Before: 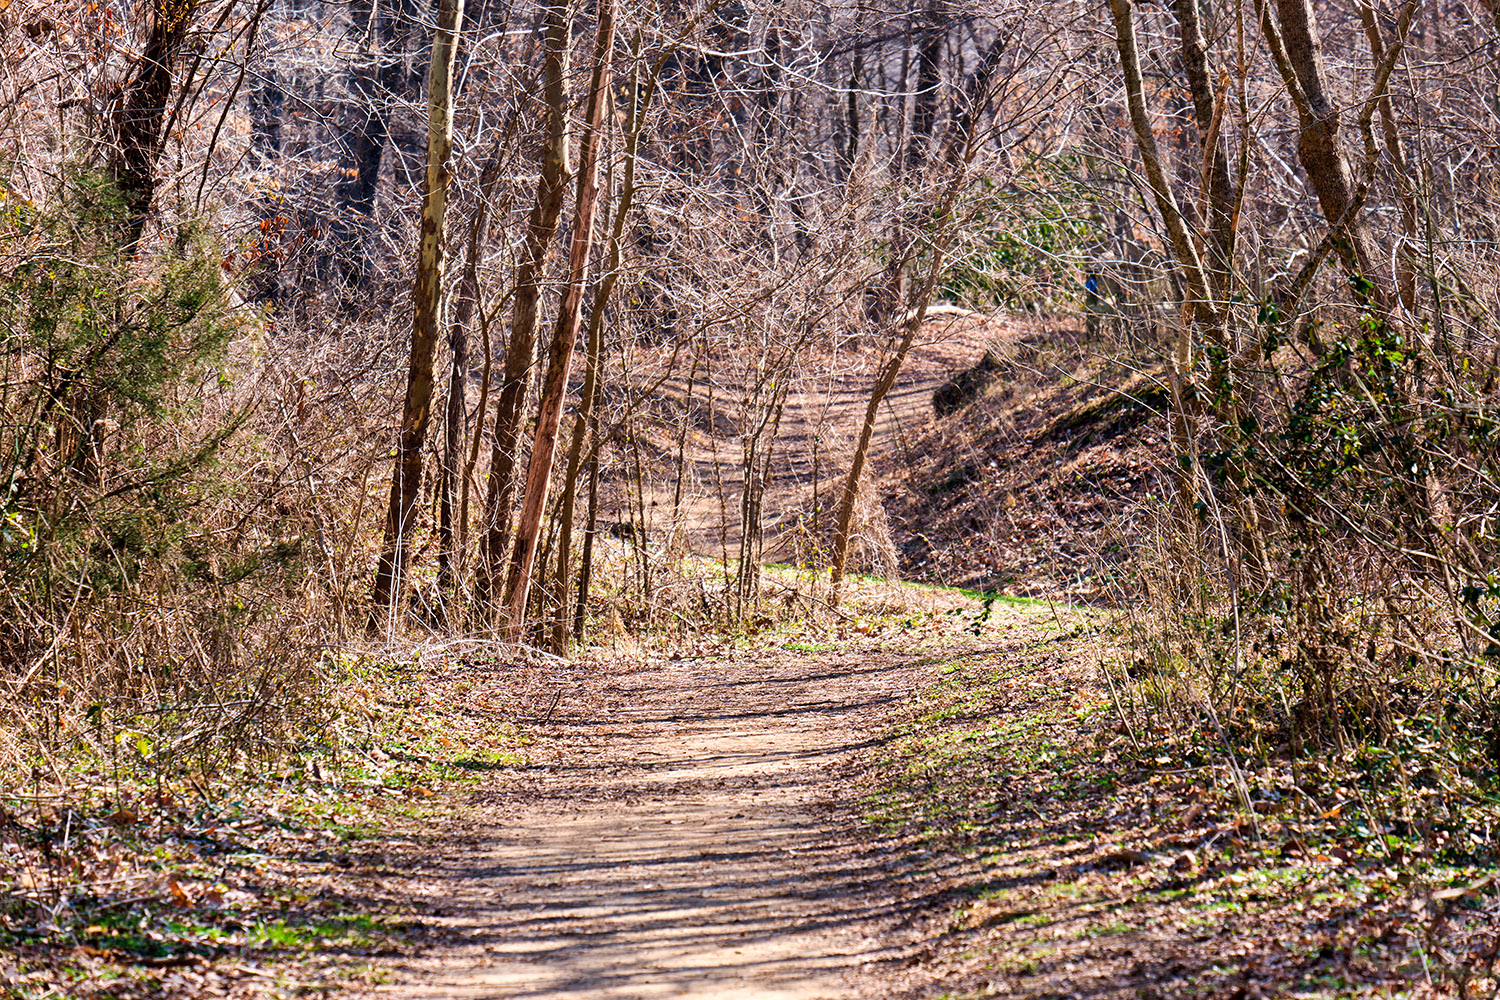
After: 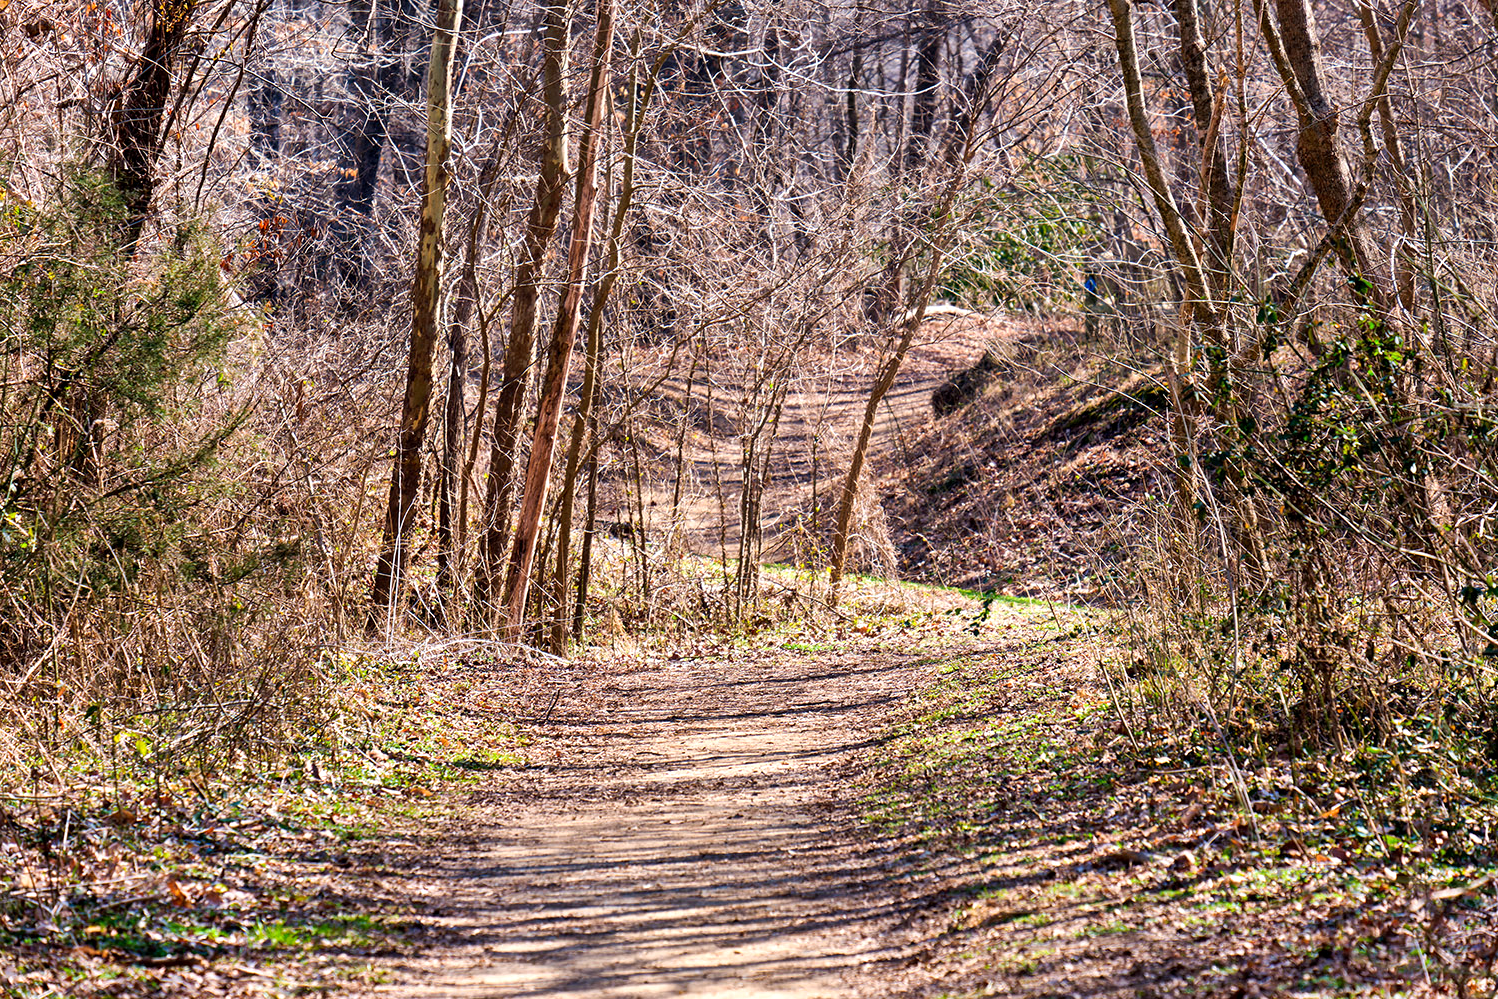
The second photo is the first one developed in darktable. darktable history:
exposure: black level correction 0.001, exposure 0.14 EV, compensate highlight preservation false
shadows and highlights: soften with gaussian
crop and rotate: left 0.126%
